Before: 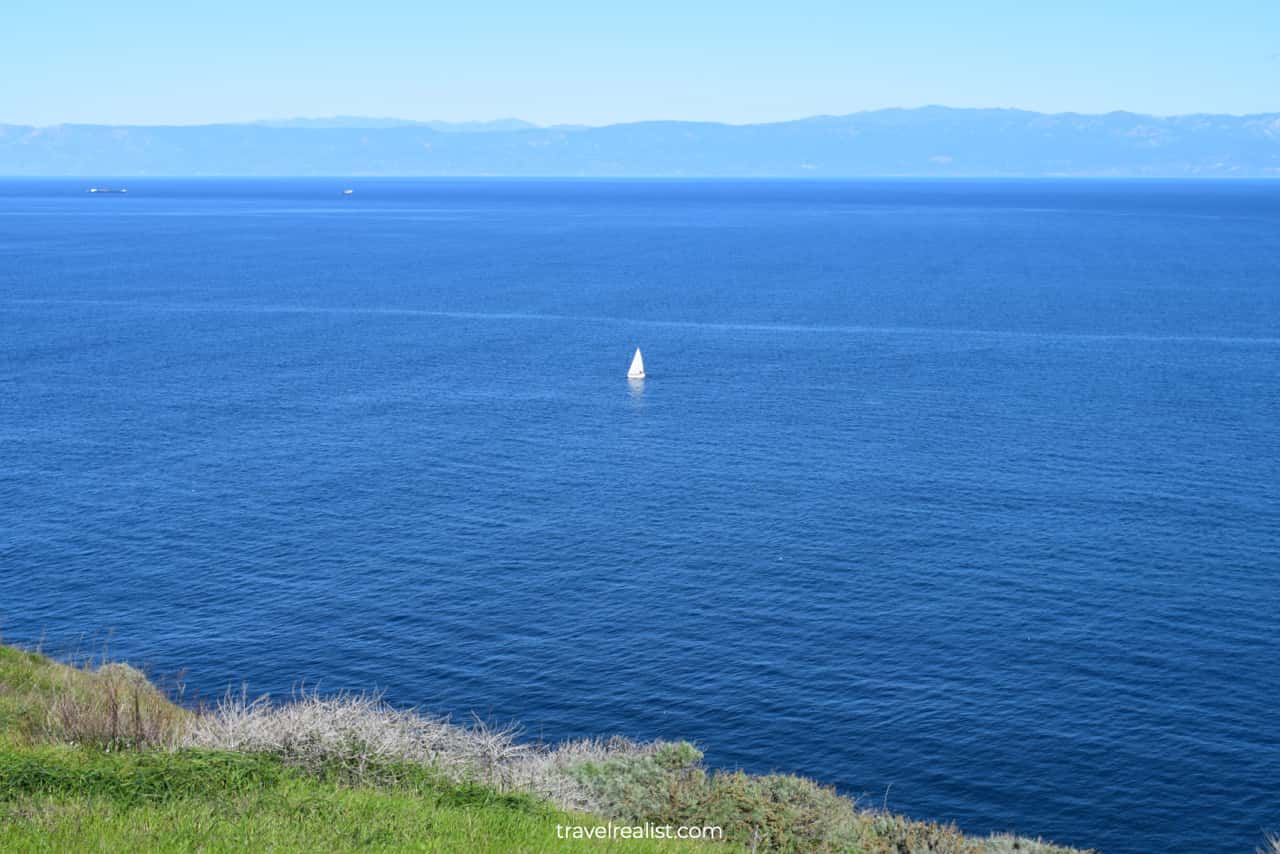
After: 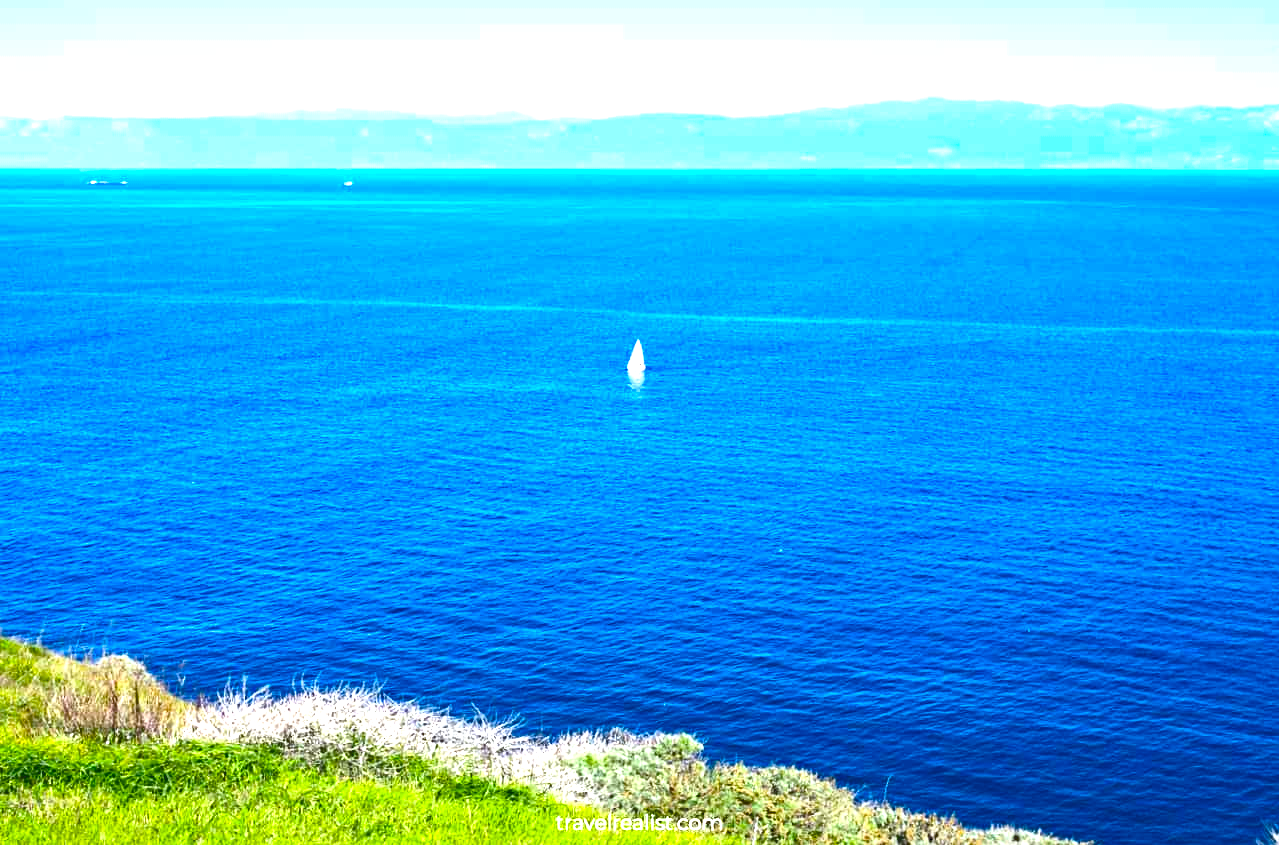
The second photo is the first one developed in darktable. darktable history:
crop: top 0.976%, right 0.058%
tone curve: curves: ch0 [(0, 0) (0.003, 0.103) (0.011, 0.103) (0.025, 0.105) (0.044, 0.108) (0.069, 0.108) (0.1, 0.111) (0.136, 0.121) (0.177, 0.145) (0.224, 0.174) (0.277, 0.223) (0.335, 0.289) (0.399, 0.374) (0.468, 0.47) (0.543, 0.579) (0.623, 0.687) (0.709, 0.787) (0.801, 0.879) (0.898, 0.942) (1, 1)], color space Lab, independent channels, preserve colors none
color balance rgb: perceptual saturation grading › global saturation 48.675%
levels: levels [0, 0.352, 0.703]
haze removal: strength 0.292, distance 0.247, compatibility mode true, adaptive false
